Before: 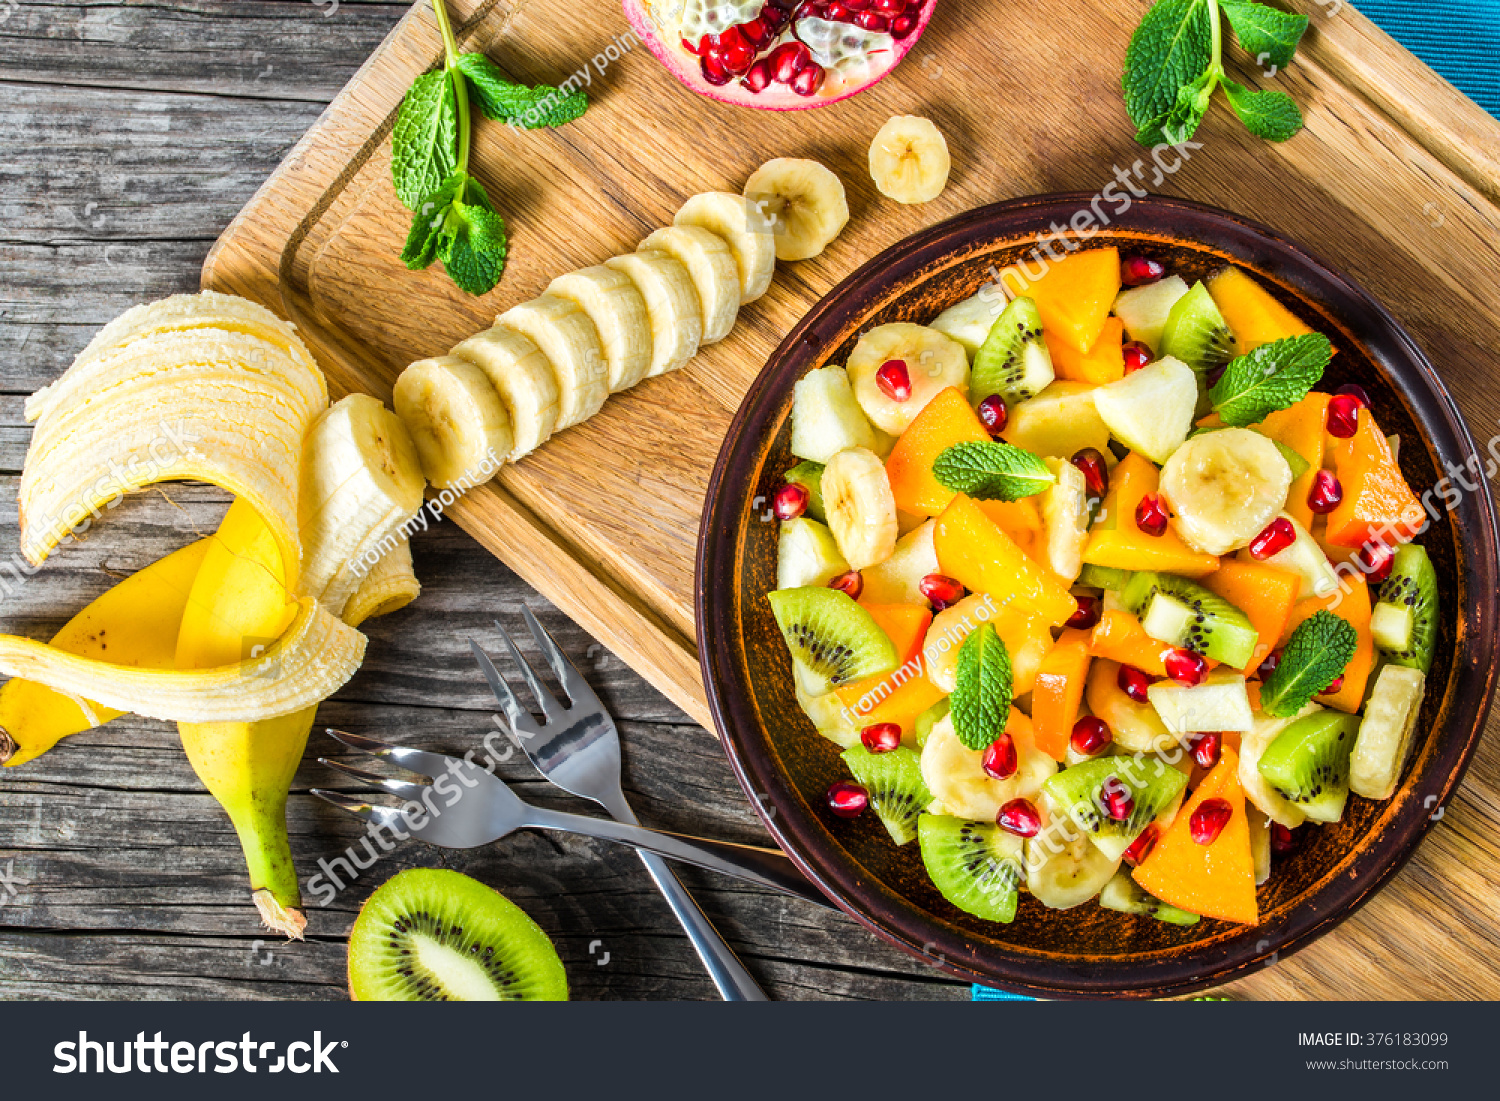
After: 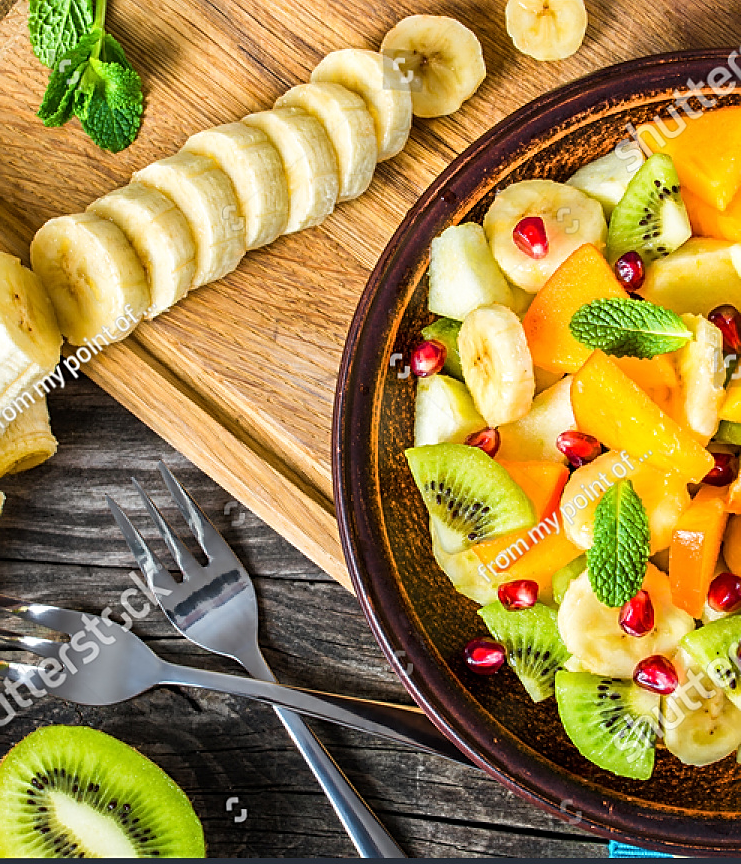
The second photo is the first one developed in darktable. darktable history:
crop and rotate: angle 0.019°, left 24.194%, top 13.052%, right 26.351%, bottom 8.381%
sharpen: on, module defaults
